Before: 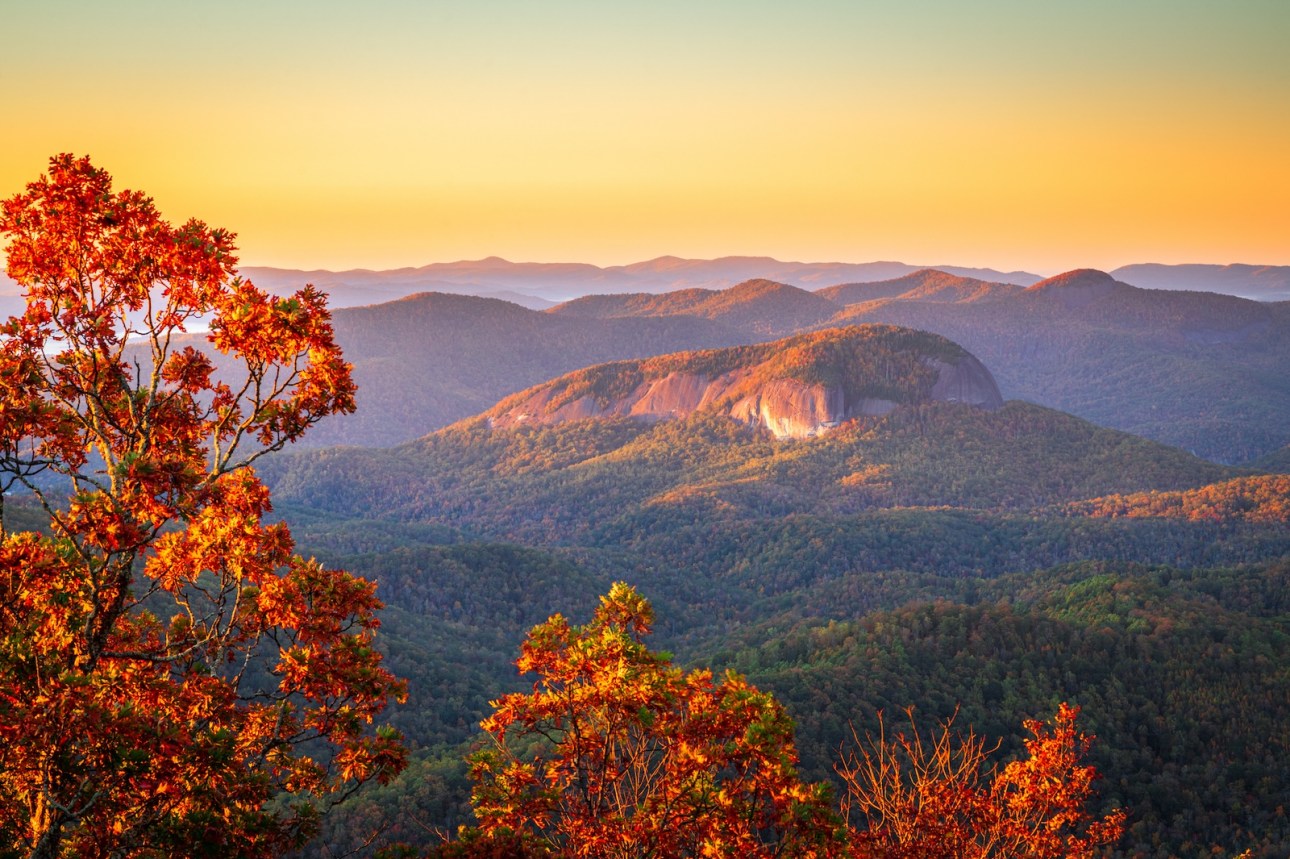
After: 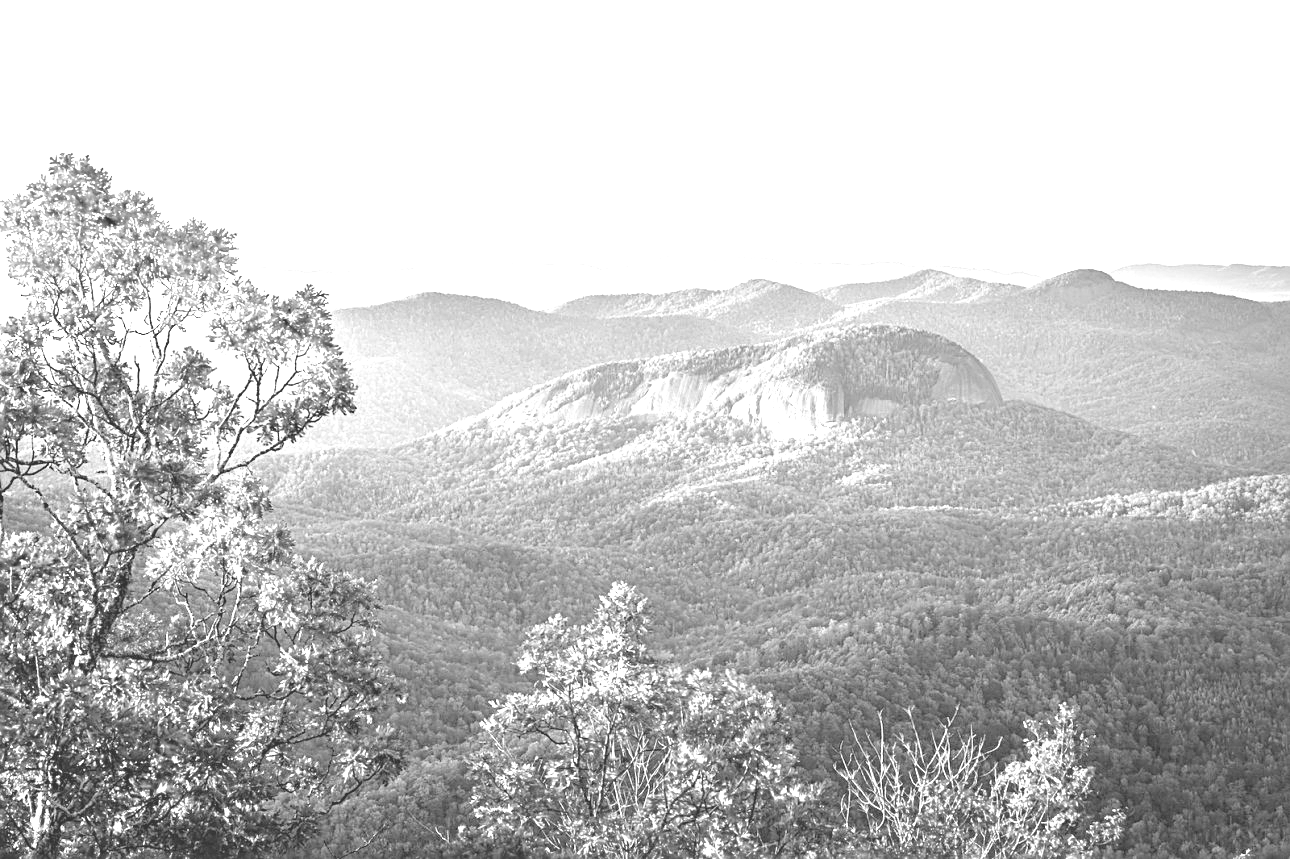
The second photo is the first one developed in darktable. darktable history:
sharpen: on, module defaults
exposure: black level correction 0, exposure 1.45 EV, compensate exposure bias true, compensate highlight preservation false
haze removal: compatibility mode true, adaptive false
monochrome: a 32, b 64, size 2.3
contrast brightness saturation: contrast -0.1, brightness 0.05, saturation 0.08
colorize: saturation 60%, source mix 100%
